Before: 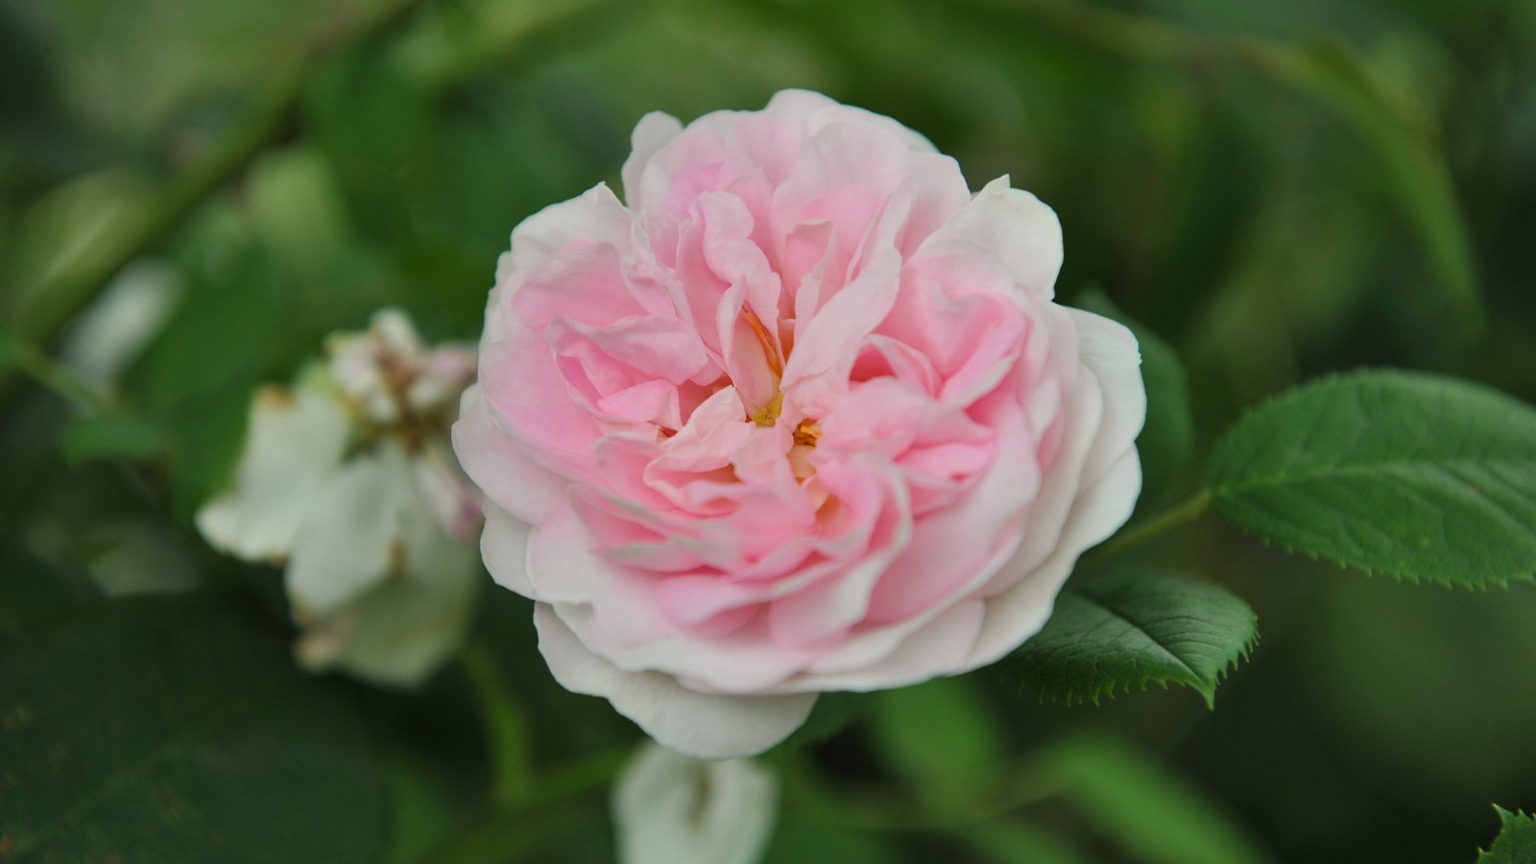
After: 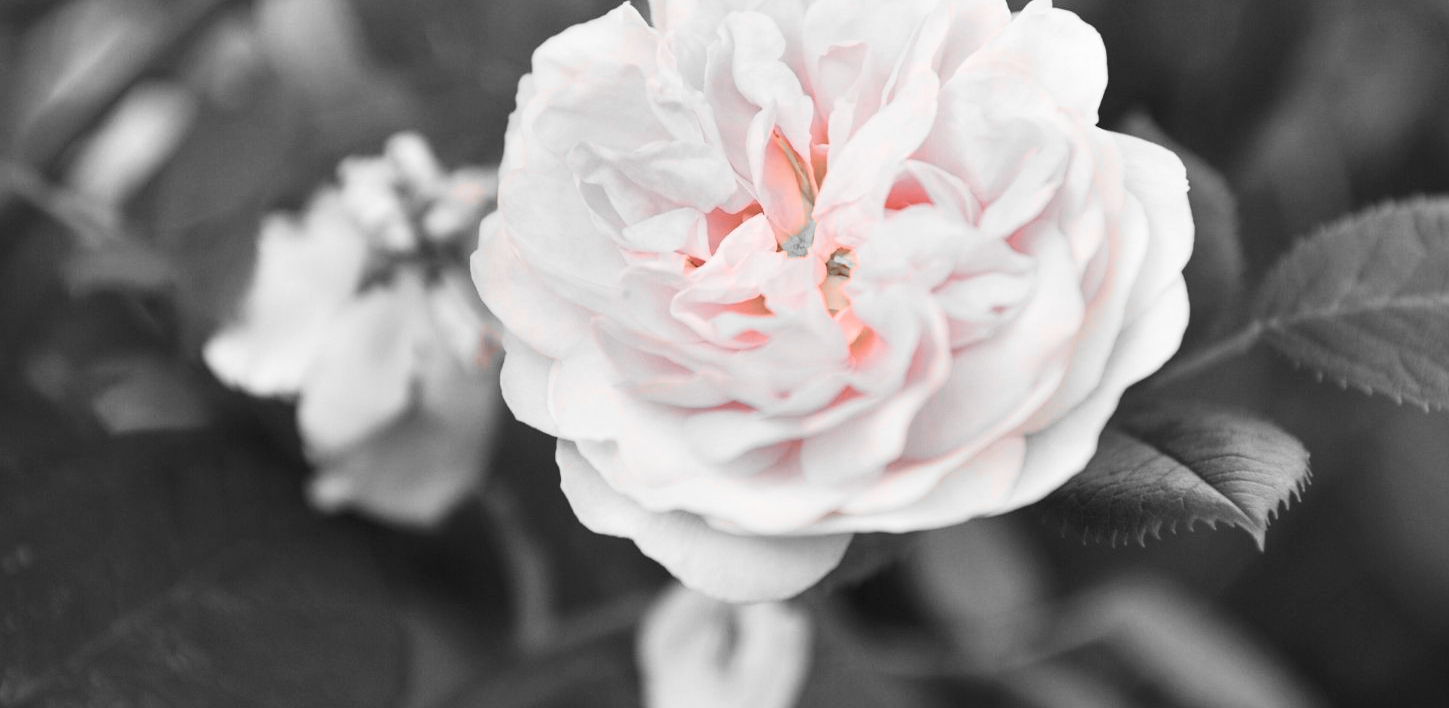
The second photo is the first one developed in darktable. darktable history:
exposure: exposure 0.6 EV, compensate highlight preservation false
contrast brightness saturation: contrast 0.233, brightness 0.107, saturation 0.289
crop: top 20.963%, right 9.416%, bottom 0.33%
color zones: curves: ch1 [(0, 0.006) (0.094, 0.285) (0.171, 0.001) (0.429, 0.001) (0.571, 0.003) (0.714, 0.004) (0.857, 0.004) (1, 0.006)]
color balance rgb: perceptual saturation grading › global saturation 0.064%, saturation formula JzAzBz (2021)
